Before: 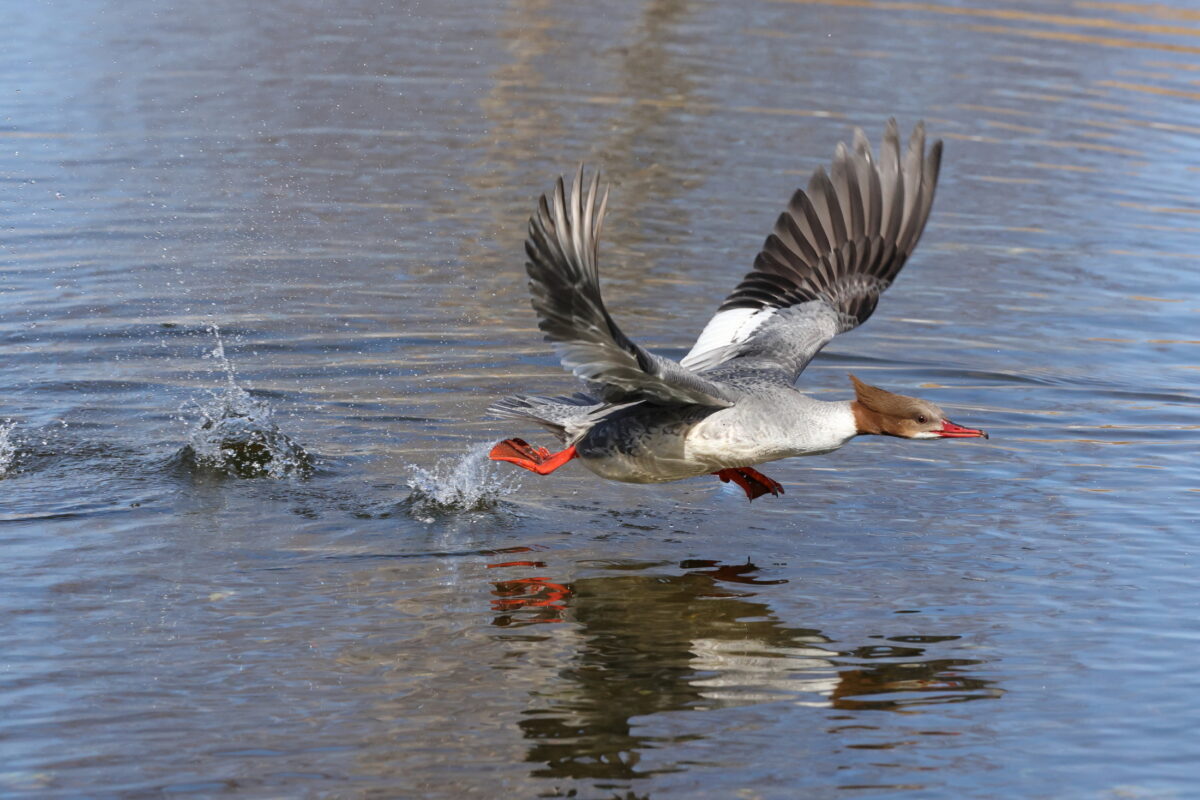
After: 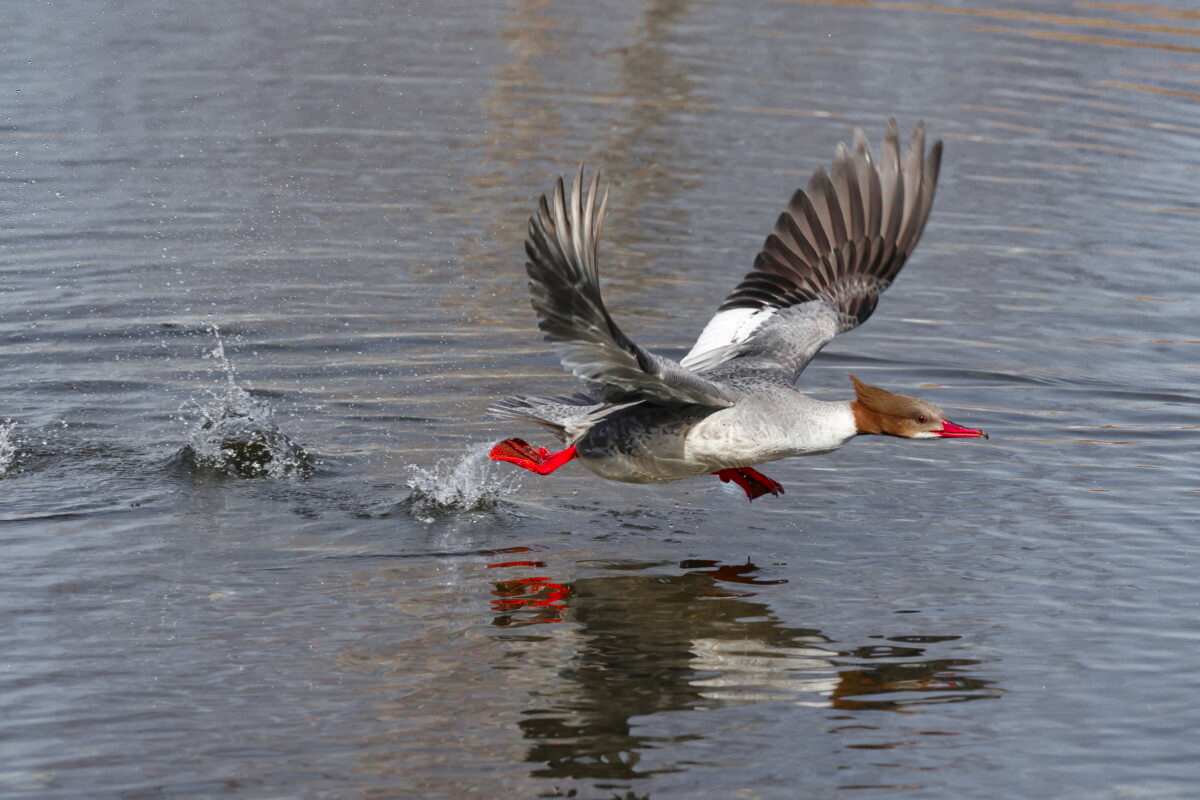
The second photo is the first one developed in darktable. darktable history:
shadows and highlights: shadows 20.91, highlights -82.73, soften with gaussian
color zones: curves: ch0 [(0, 0.48) (0.209, 0.398) (0.305, 0.332) (0.429, 0.493) (0.571, 0.5) (0.714, 0.5) (0.857, 0.5) (1, 0.48)]; ch1 [(0, 0.736) (0.143, 0.625) (0.225, 0.371) (0.429, 0.256) (0.571, 0.241) (0.714, 0.213) (0.857, 0.48) (1, 0.736)]; ch2 [(0, 0.448) (0.143, 0.498) (0.286, 0.5) (0.429, 0.5) (0.571, 0.5) (0.714, 0.5) (0.857, 0.5) (1, 0.448)]
